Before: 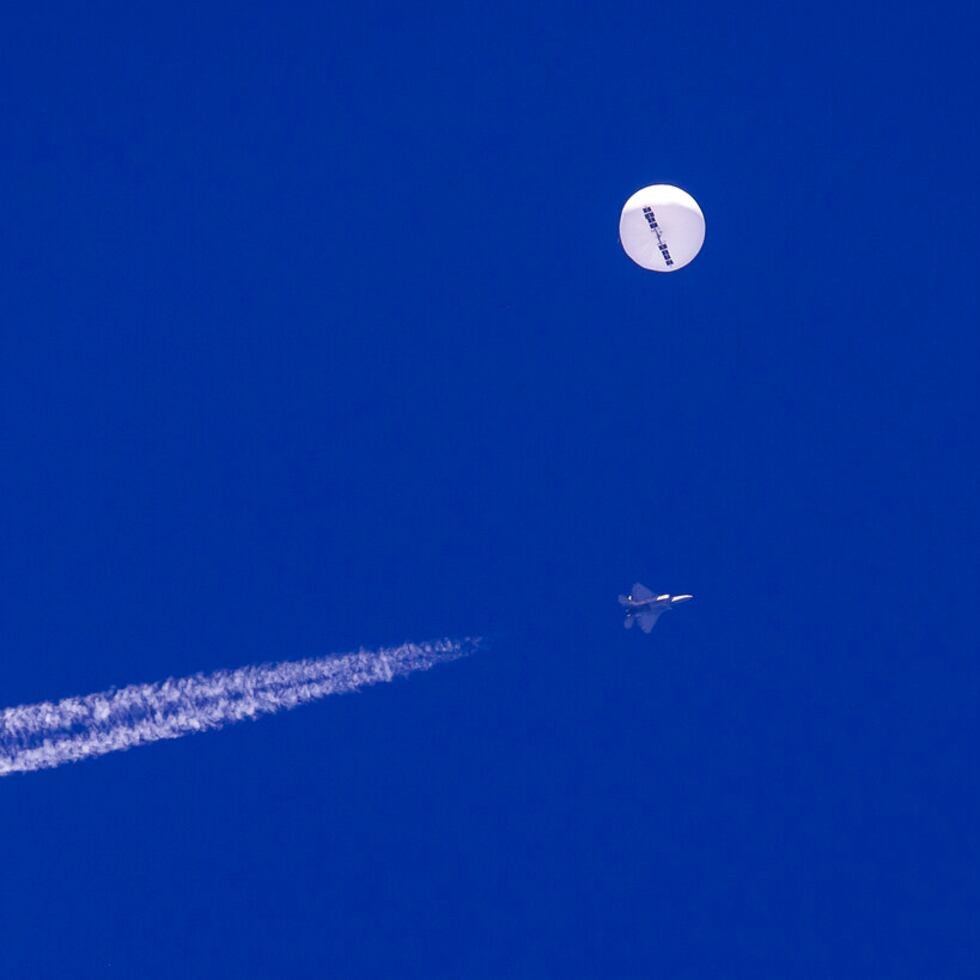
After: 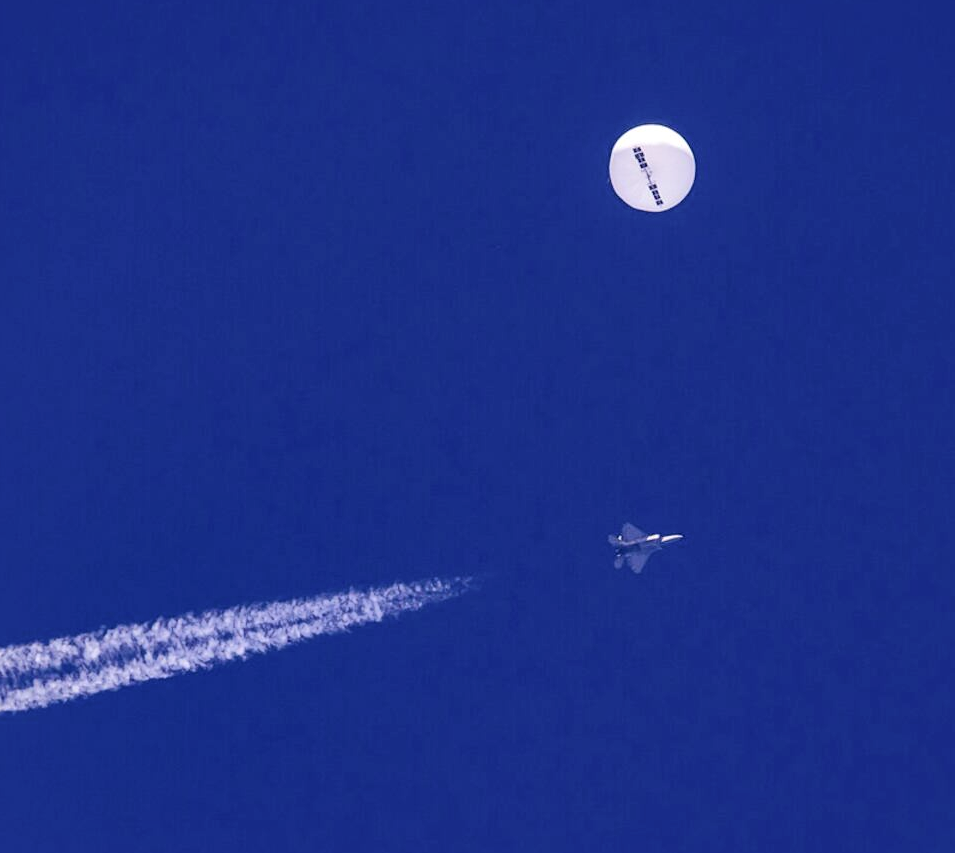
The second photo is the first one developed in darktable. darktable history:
shadows and highlights: shadows -22.79, highlights 45.3, soften with gaussian
color correction: highlights b* 0.042, saturation 0.851
local contrast: mode bilateral grid, contrast 99, coarseness 100, detail 165%, midtone range 0.2
crop: left 1.098%, top 6.194%, right 1.398%, bottom 6.704%
